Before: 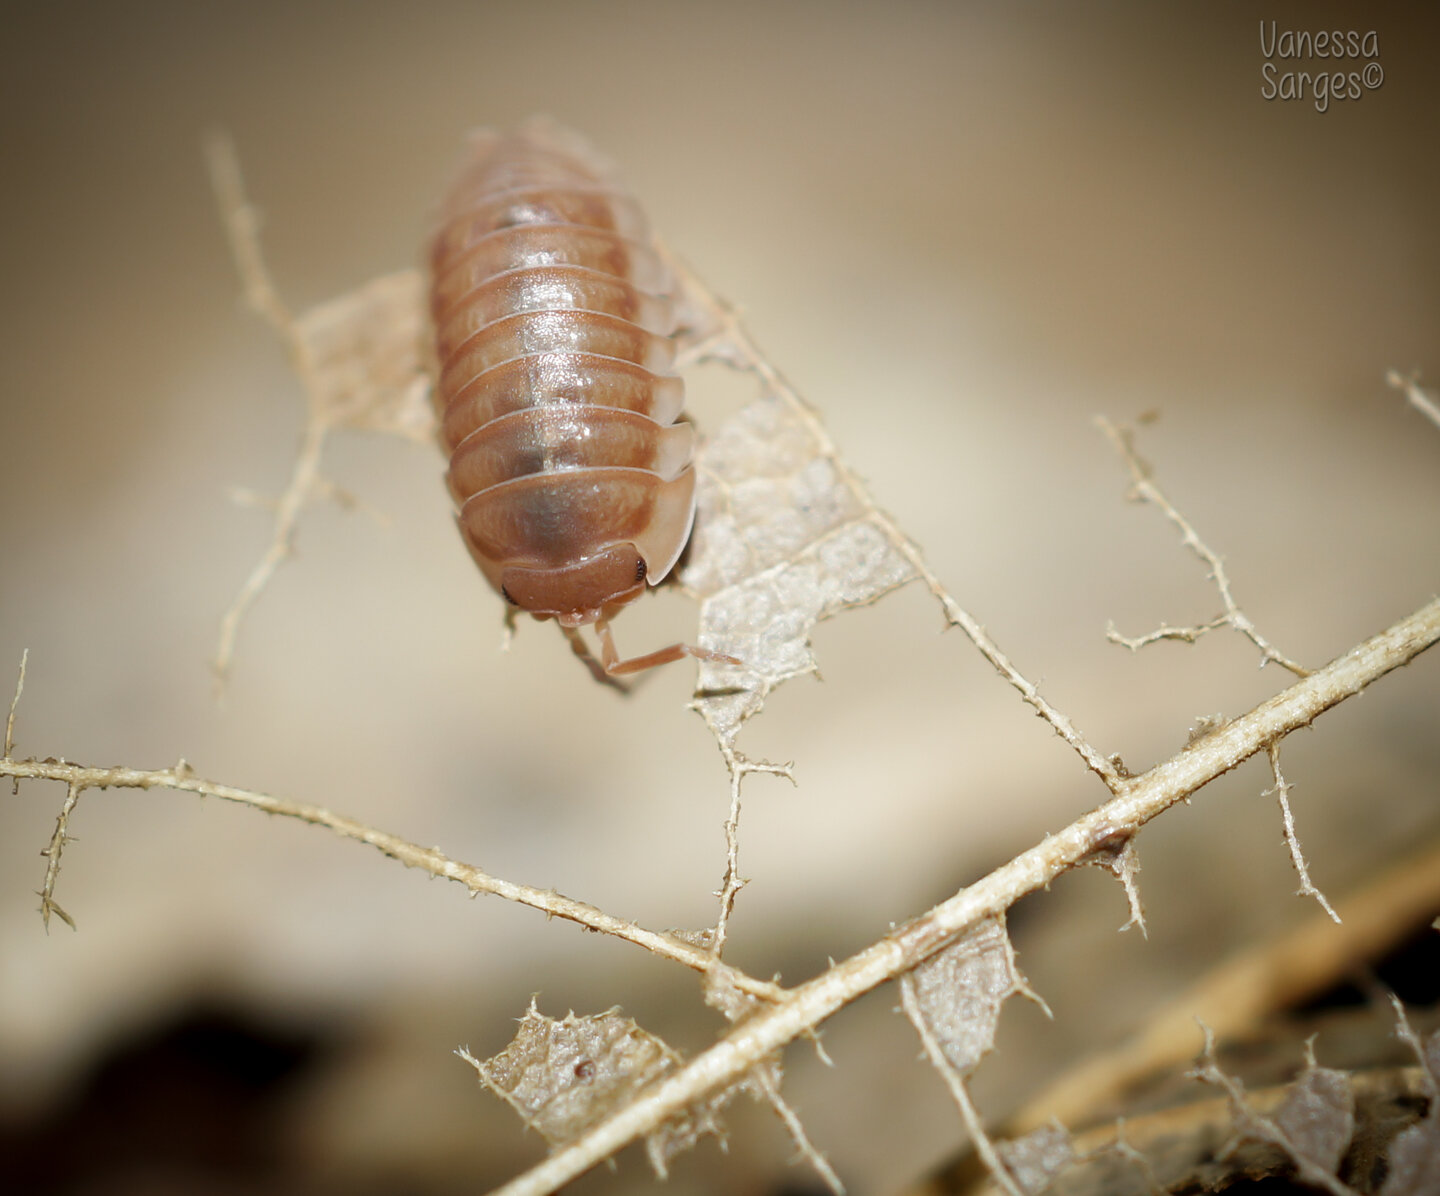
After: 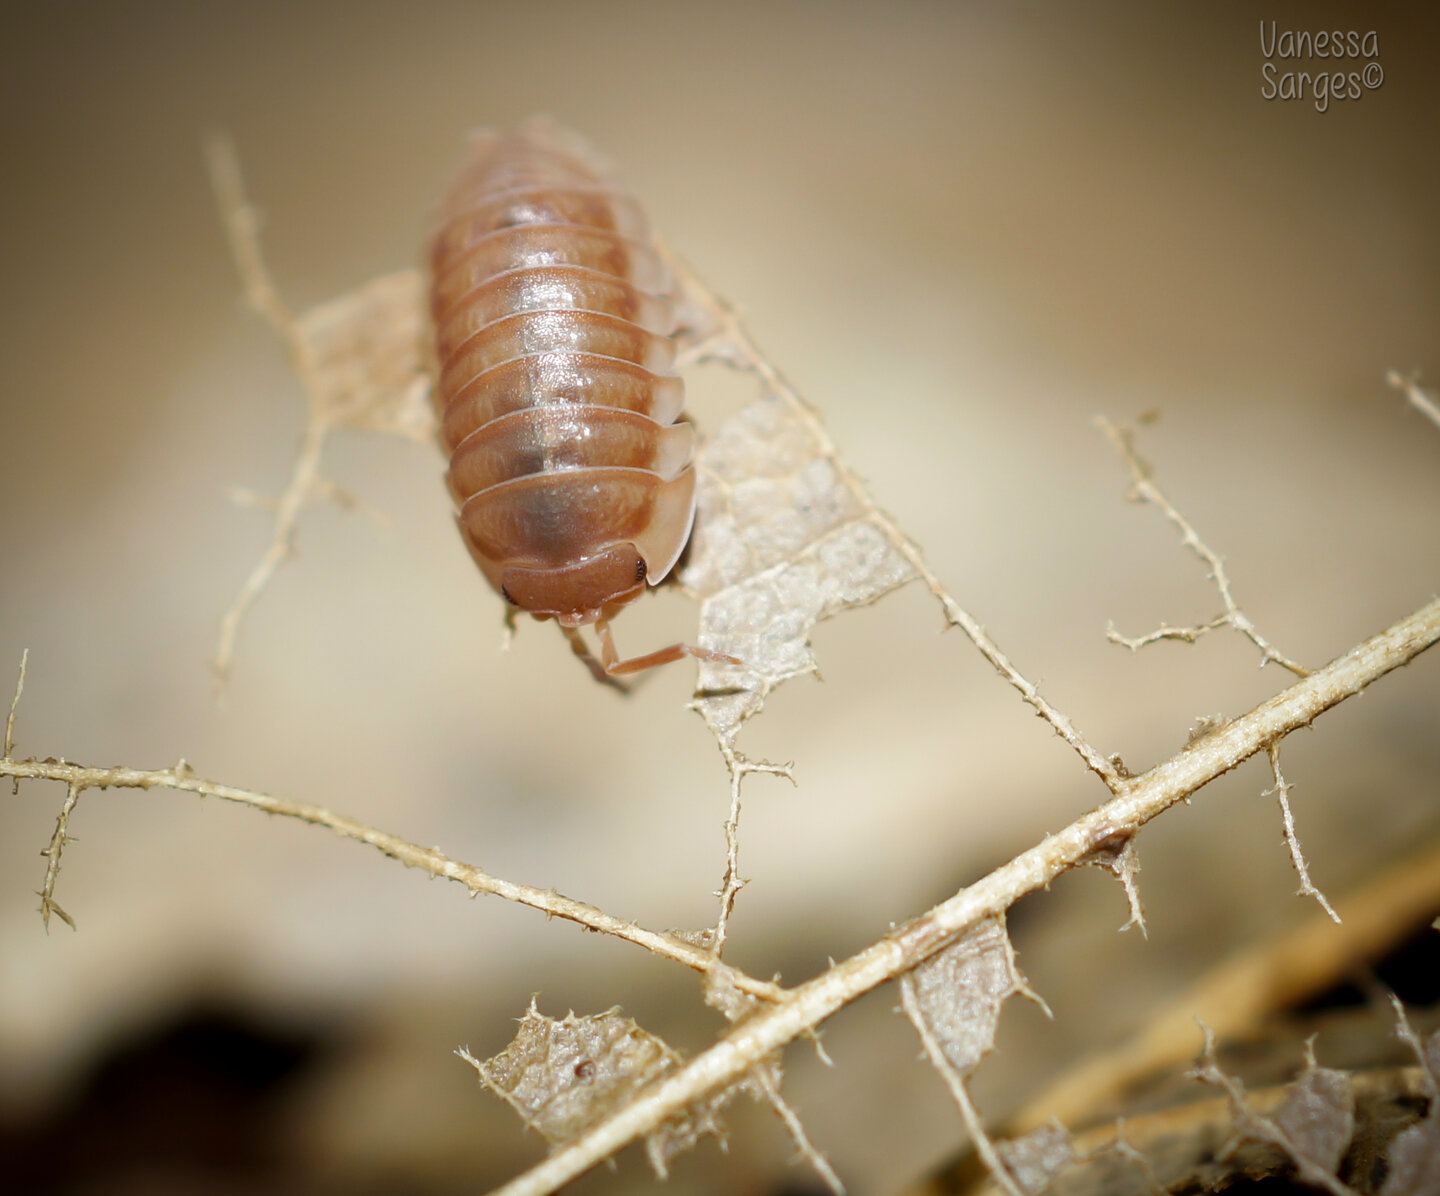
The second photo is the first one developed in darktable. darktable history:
tone equalizer: on, module defaults
color balance rgb: perceptual saturation grading › global saturation 10%, global vibrance 10%
